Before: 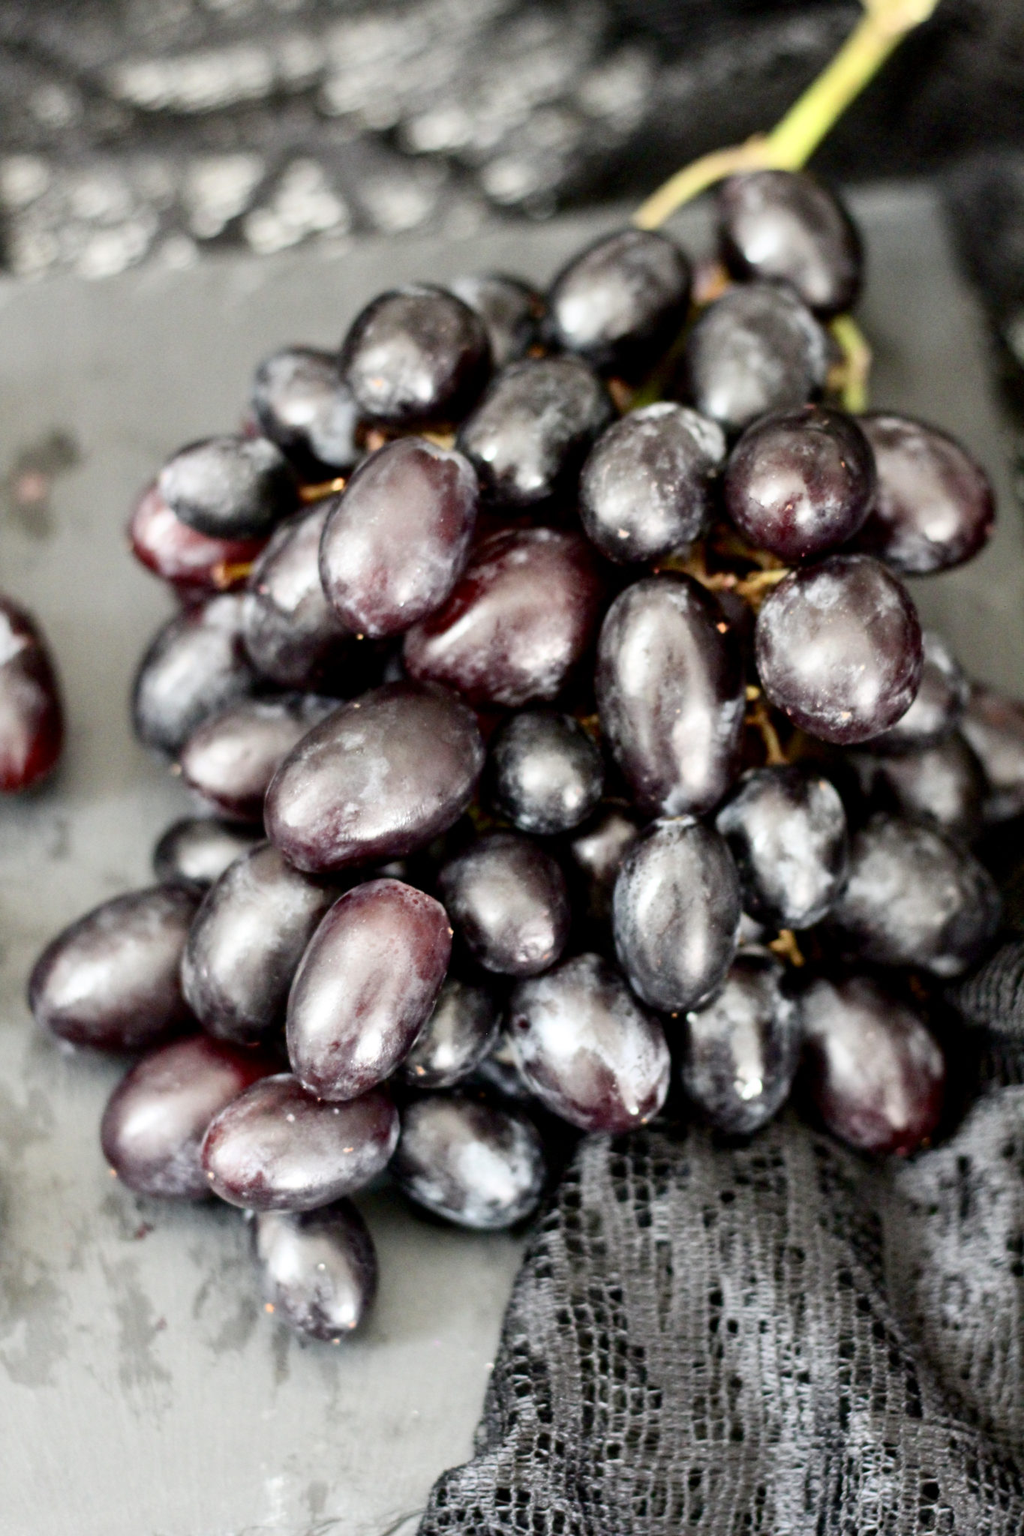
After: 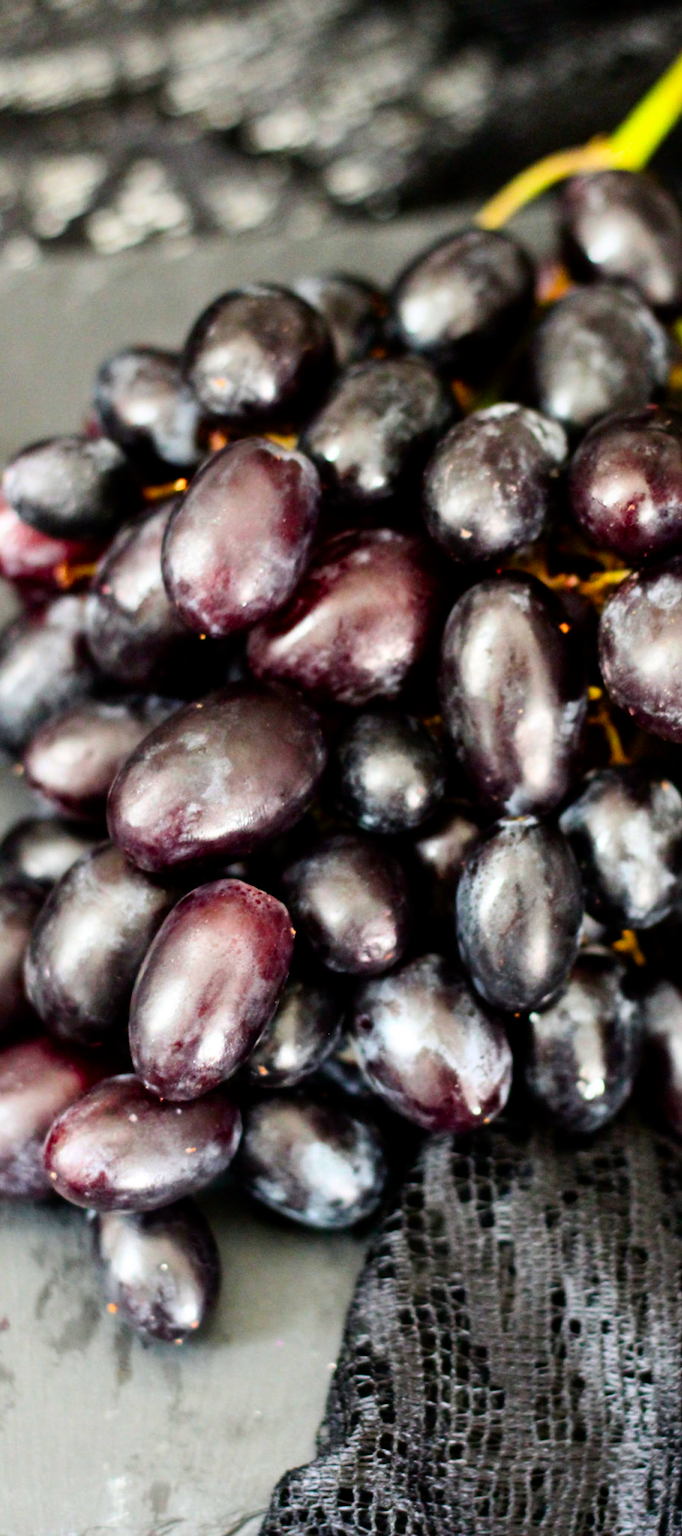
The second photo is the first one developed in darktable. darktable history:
color balance rgb: linear chroma grading › global chroma 0.524%, perceptual saturation grading › global saturation 31.084%, global vibrance 20%
tone curve: curves: ch0 [(0, 0) (0.153, 0.06) (1, 1)], preserve colors none
crop: left 15.431%, right 17.83%
